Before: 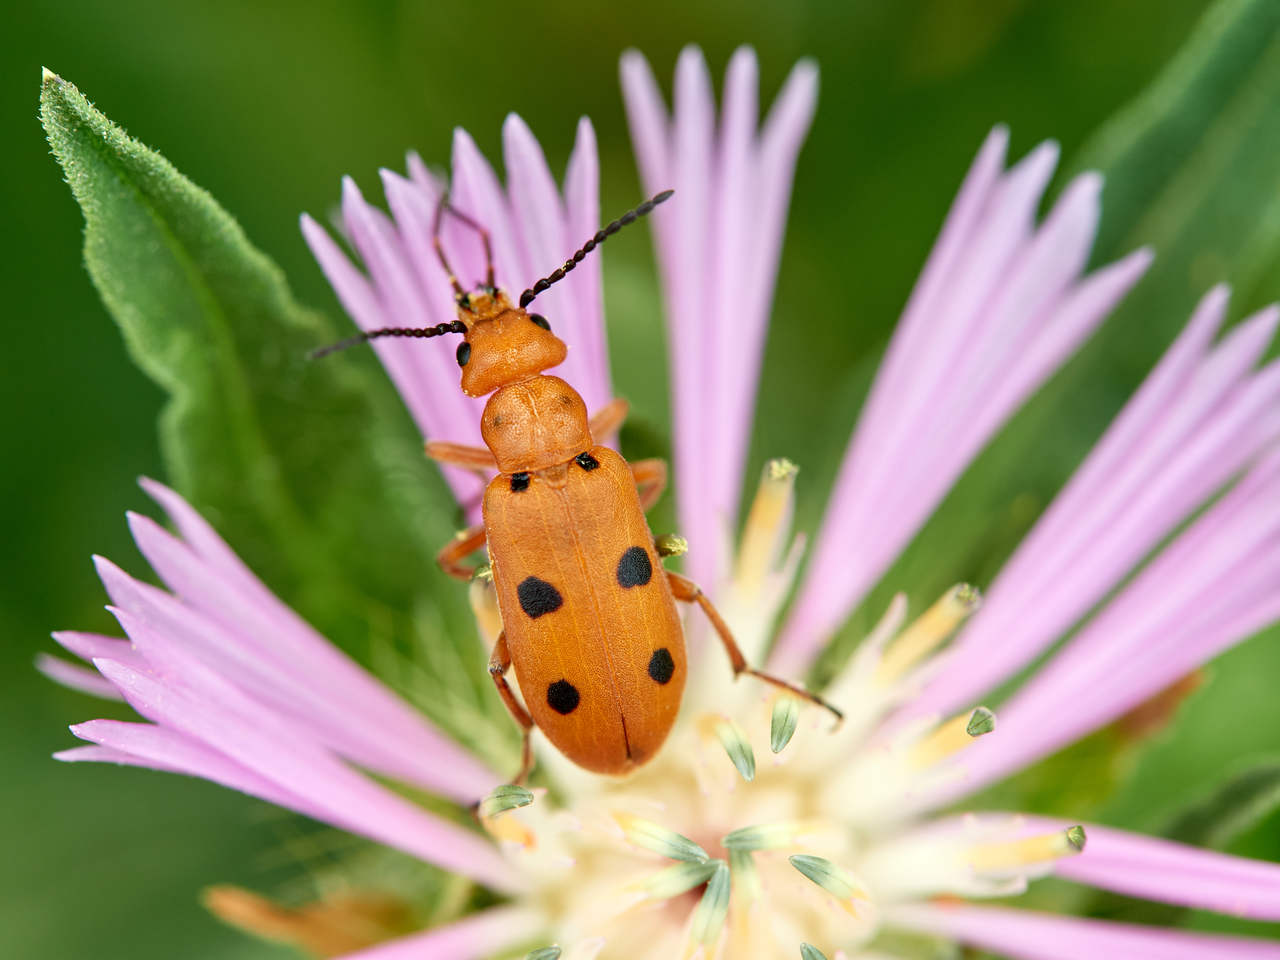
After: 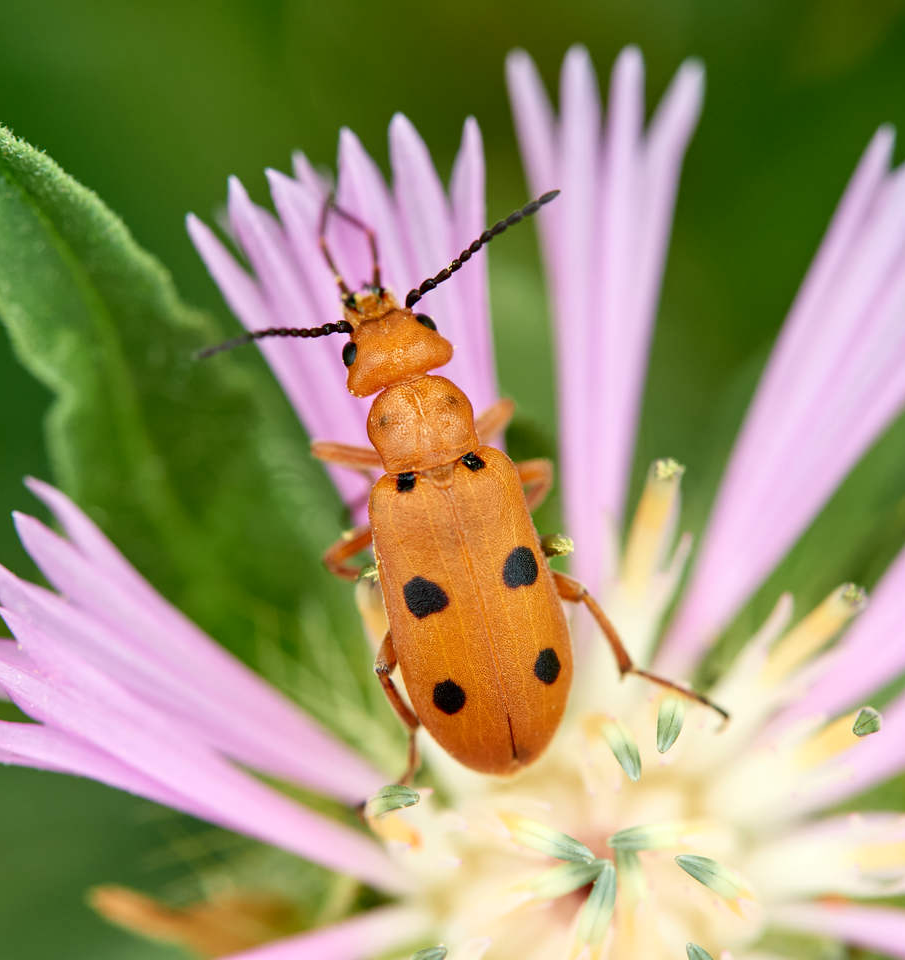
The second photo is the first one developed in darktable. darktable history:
crop and rotate: left 8.943%, right 20.332%
contrast brightness saturation: contrast 0.075
